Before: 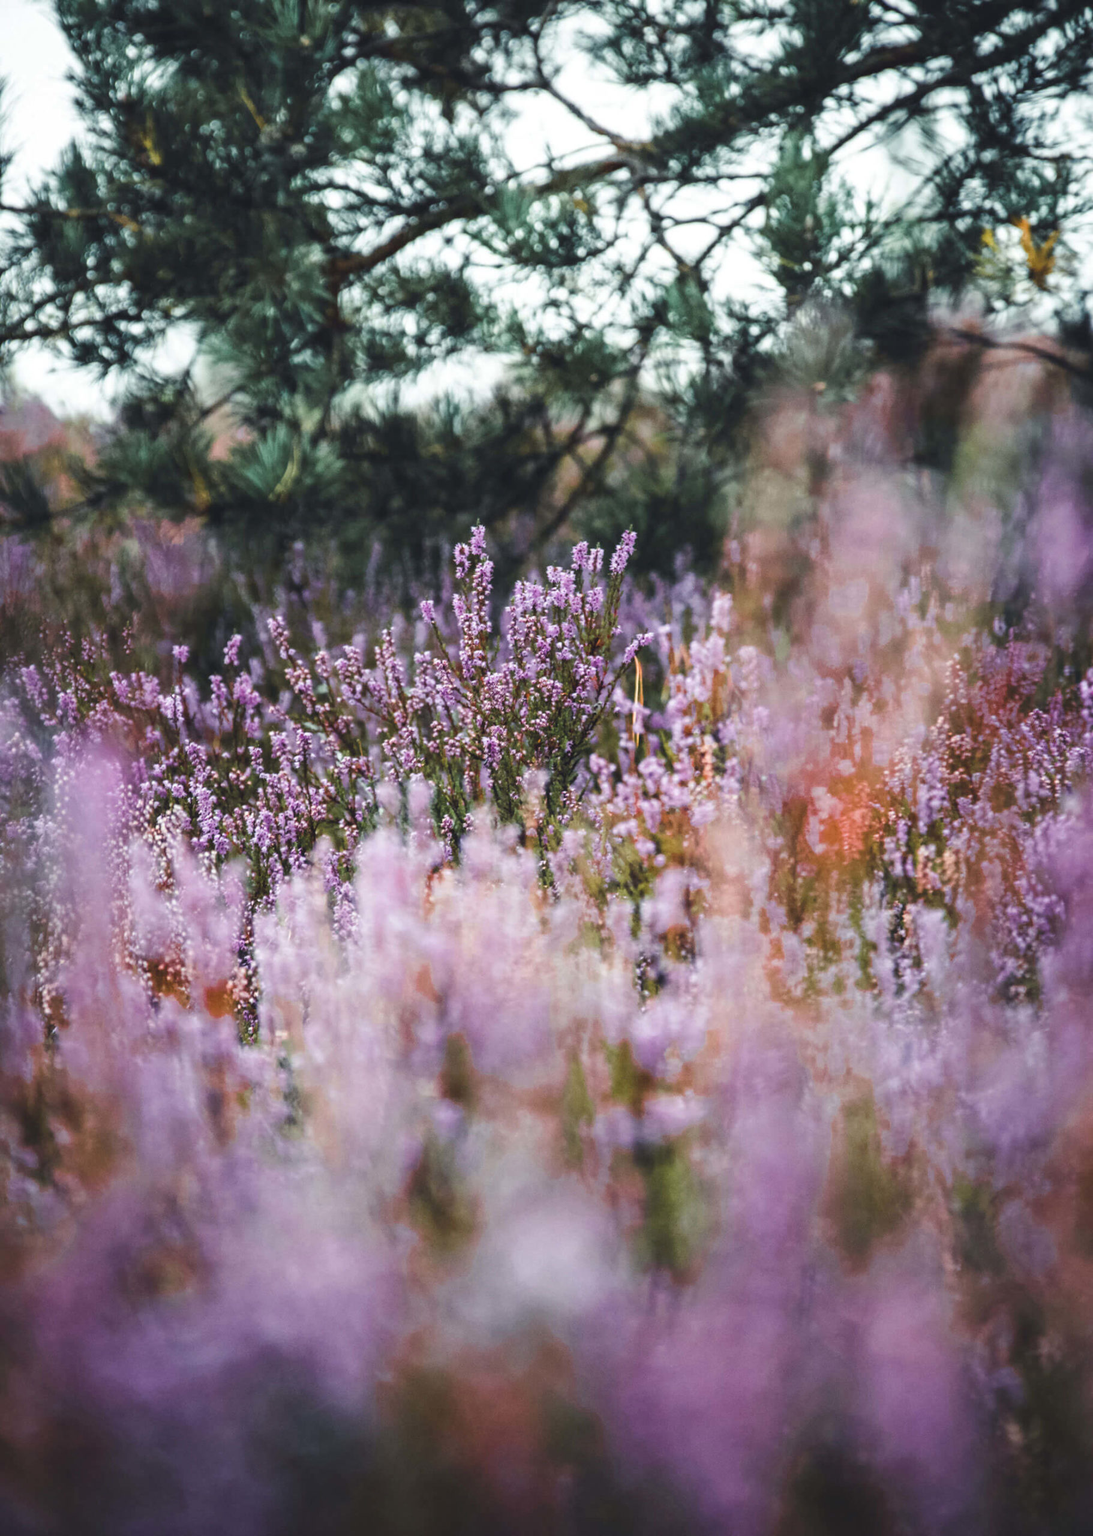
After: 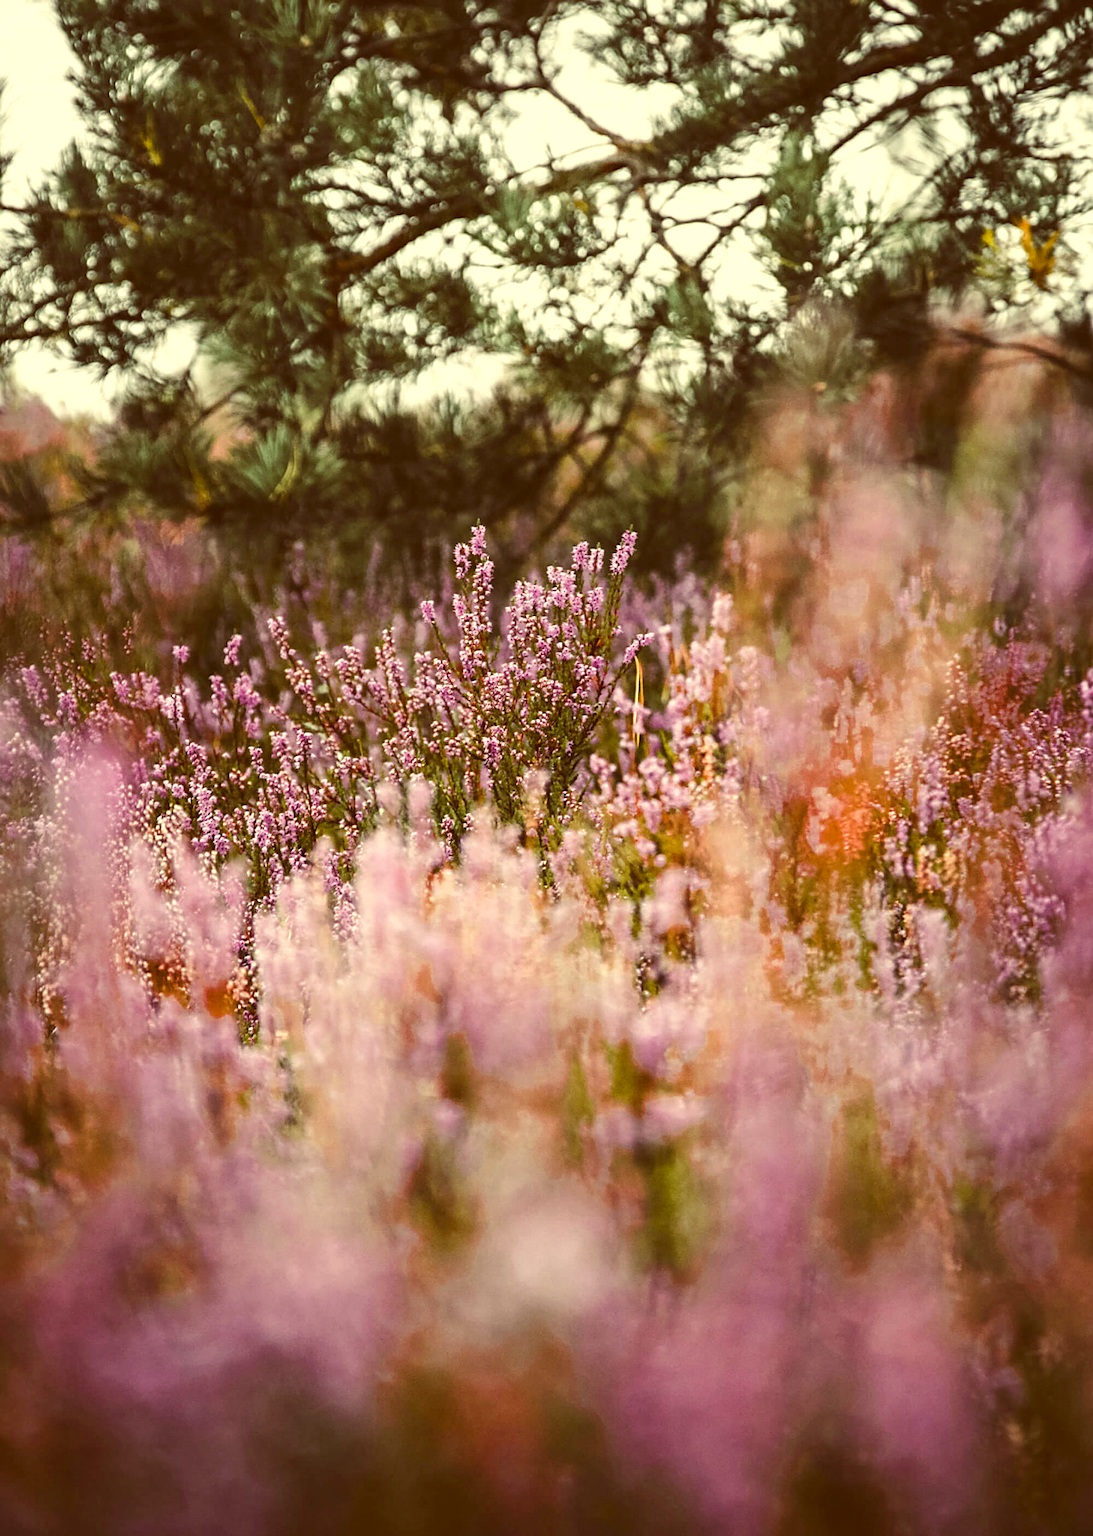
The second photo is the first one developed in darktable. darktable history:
exposure: exposure 0.2 EV, compensate highlight preservation false
color correction: highlights a* 1.12, highlights b* 24.26, shadows a* 15.58, shadows b* 24.26
sharpen: on, module defaults
